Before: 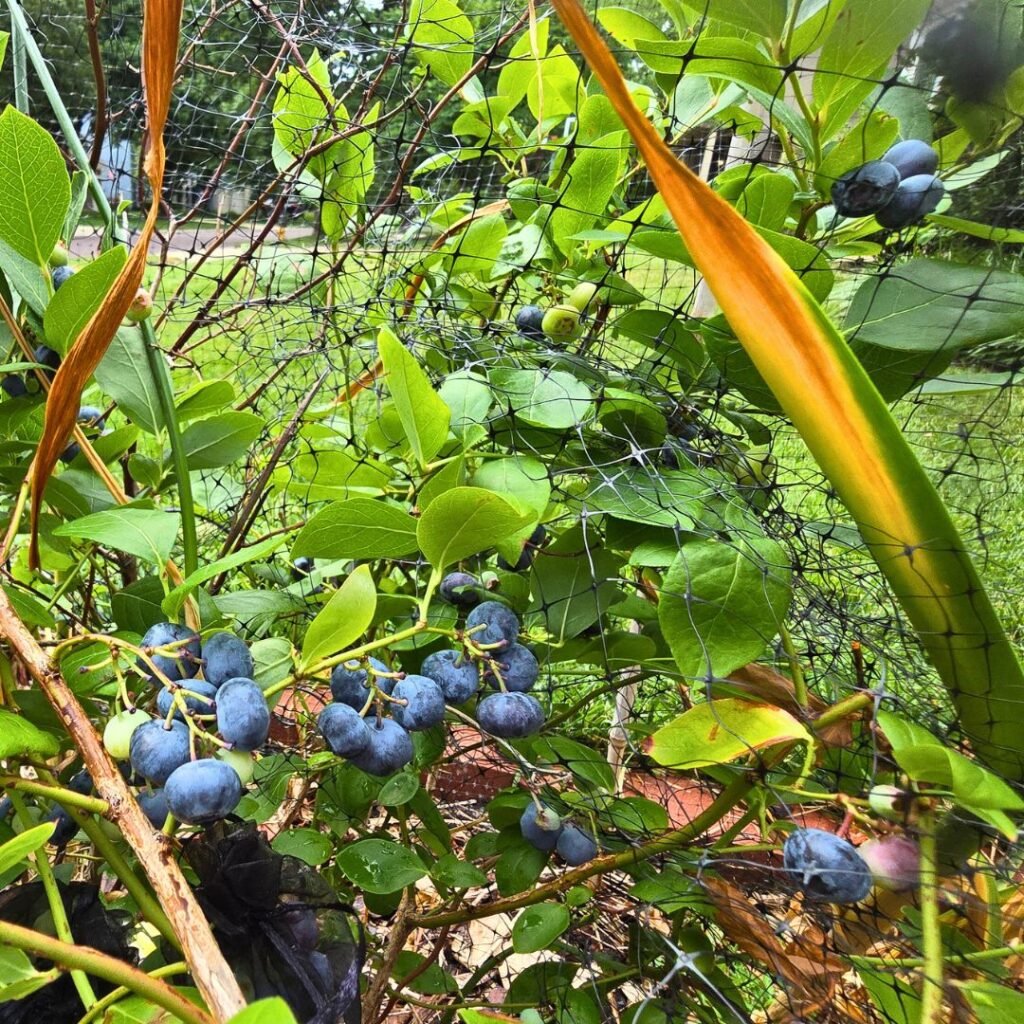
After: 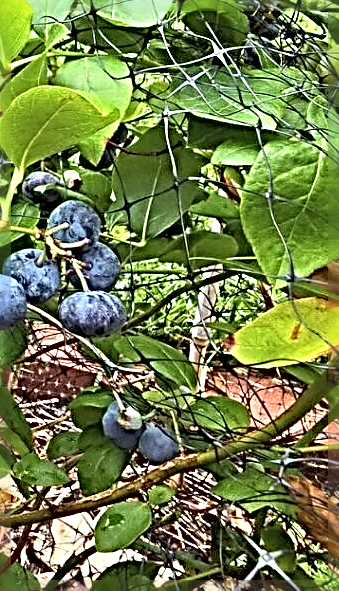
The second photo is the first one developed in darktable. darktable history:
sharpen: radius 4.001, amount 2
crop: left 40.878%, top 39.176%, right 25.993%, bottom 3.081%
contrast brightness saturation: brightness 0.13
